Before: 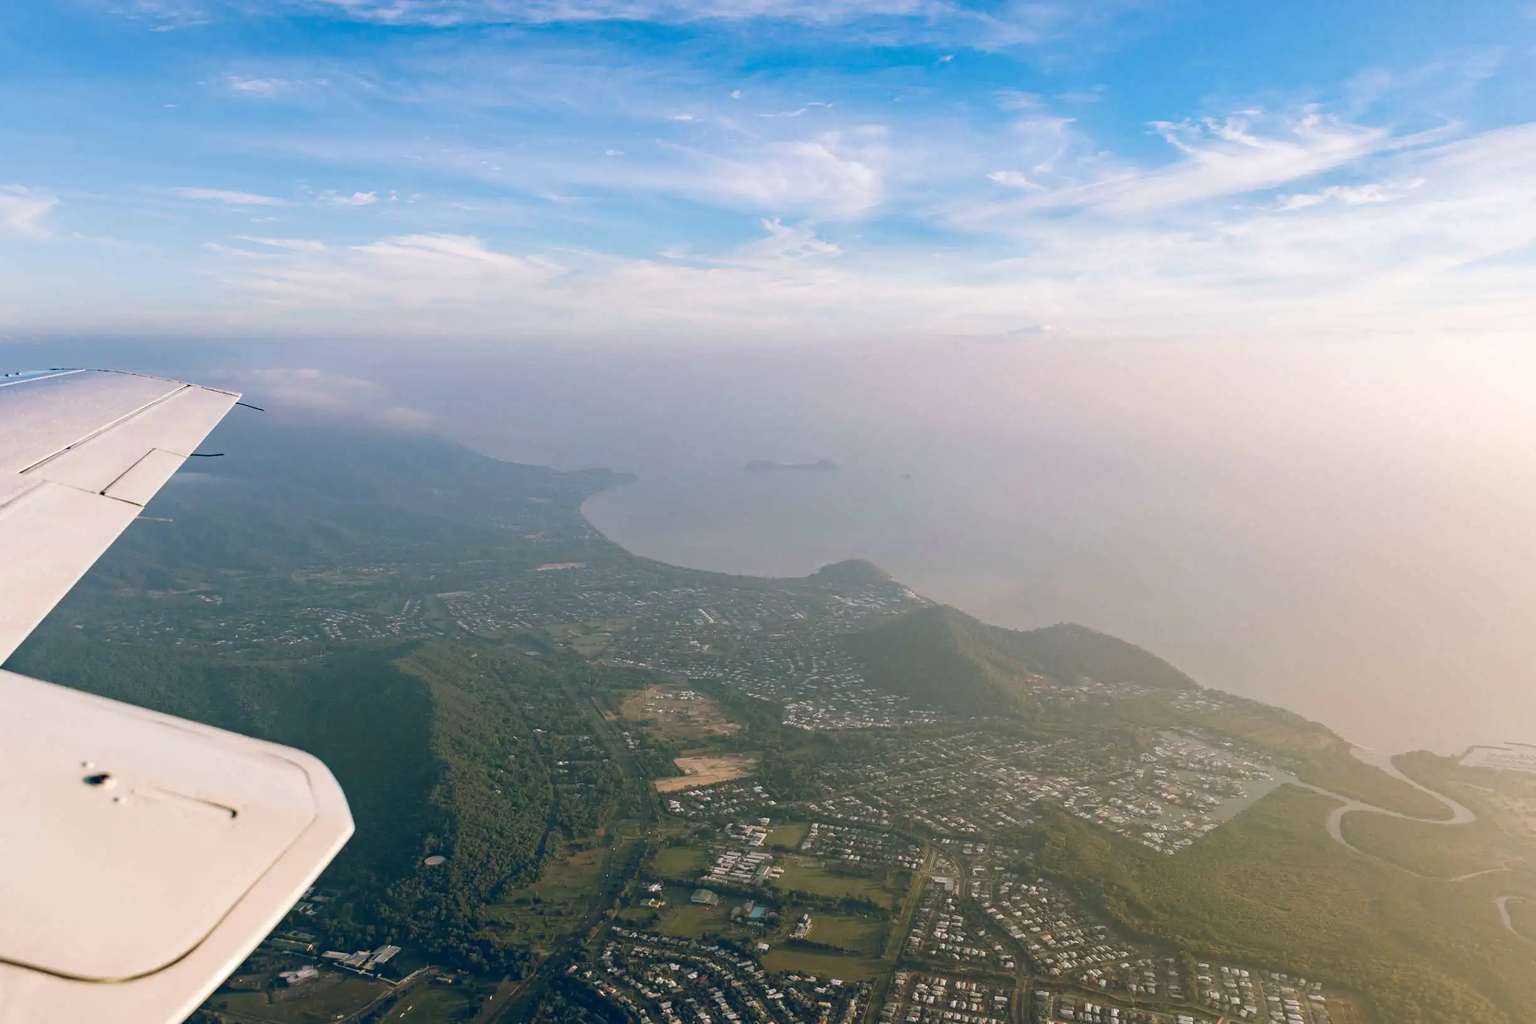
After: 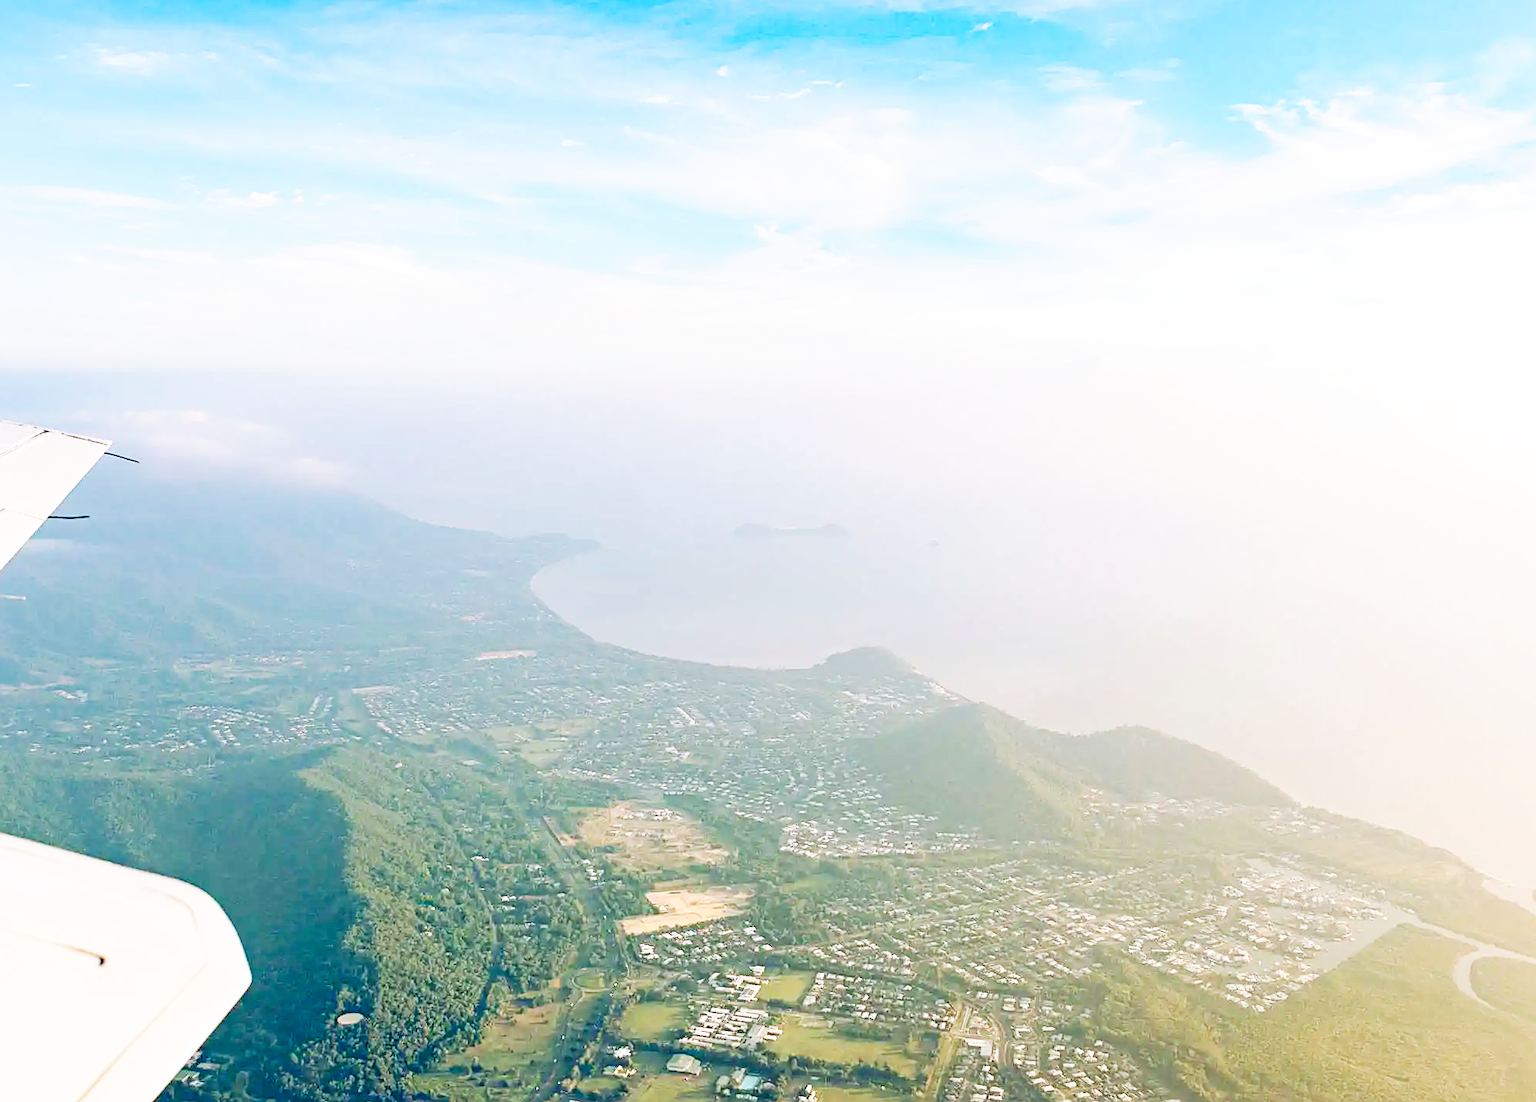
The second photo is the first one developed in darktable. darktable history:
sharpen: on, module defaults
shadows and highlights: shadows 30.91, highlights 0.107, soften with gaussian
base curve: curves: ch0 [(0, 0) (0.007, 0.004) (0.027, 0.03) (0.046, 0.07) (0.207, 0.54) (0.442, 0.872) (0.673, 0.972) (1, 1)], preserve colors none
tone equalizer: -7 EV 0.161 EV, -6 EV 0.562 EV, -5 EV 1.16 EV, -4 EV 1.31 EV, -3 EV 1.16 EV, -2 EV 0.6 EV, -1 EV 0.166 EV, smoothing diameter 24.85%, edges refinement/feathering 11.57, preserve details guided filter
crop: left 9.912%, top 3.648%, right 9.234%, bottom 9.287%
